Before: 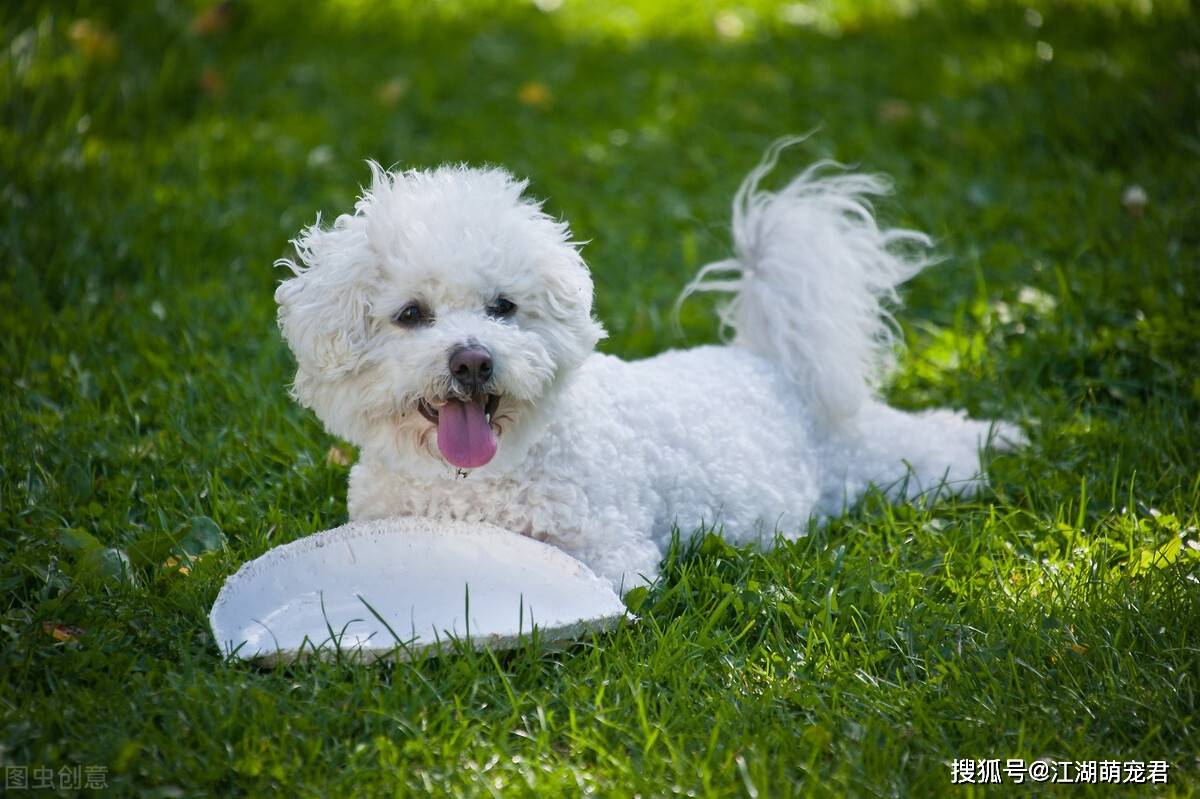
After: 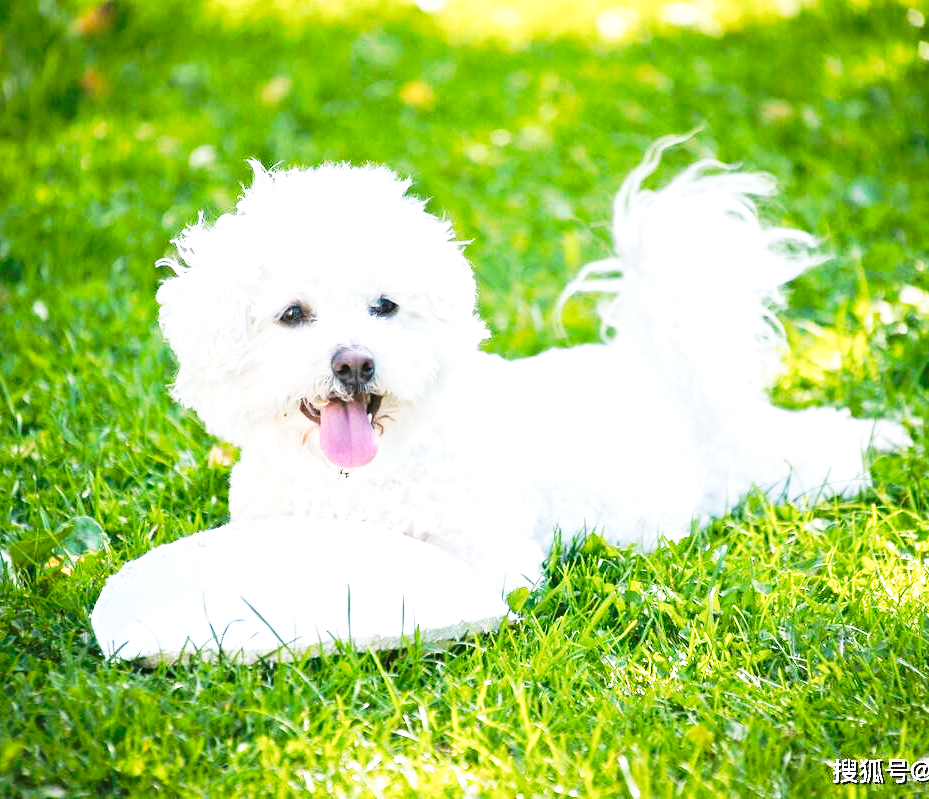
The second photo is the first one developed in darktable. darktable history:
crop: left 9.876%, right 12.624%
tone curve: curves: ch0 [(0, 0) (0.003, 0.003) (0.011, 0.013) (0.025, 0.029) (0.044, 0.052) (0.069, 0.081) (0.1, 0.116) (0.136, 0.158) (0.177, 0.207) (0.224, 0.268) (0.277, 0.373) (0.335, 0.465) (0.399, 0.565) (0.468, 0.674) (0.543, 0.79) (0.623, 0.853) (0.709, 0.918) (0.801, 0.956) (0.898, 0.977) (1, 1)], preserve colors none
exposure: black level correction 0, exposure 1.199 EV, compensate highlight preservation false
